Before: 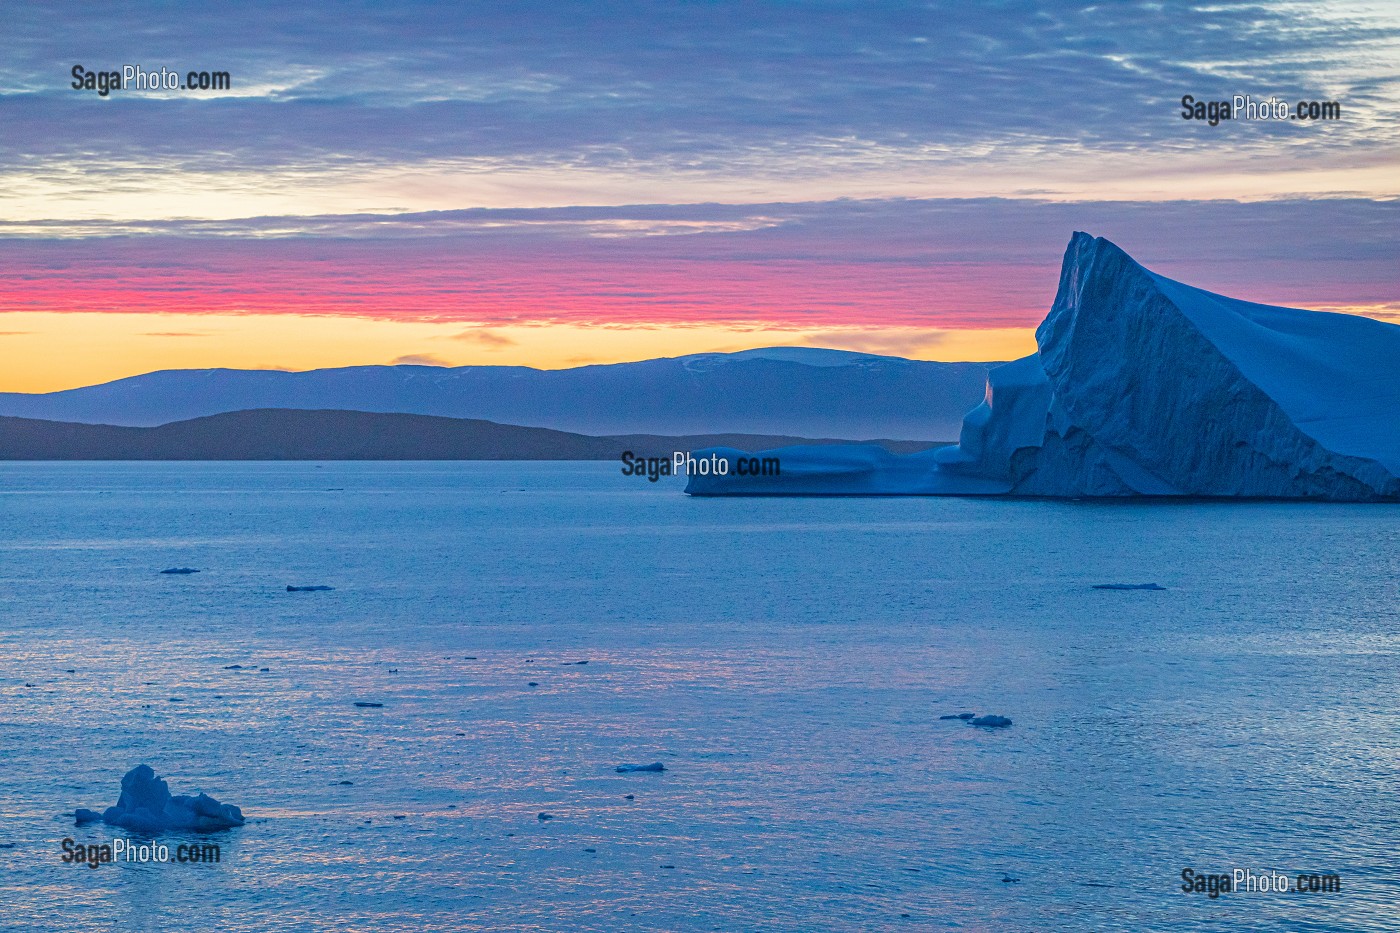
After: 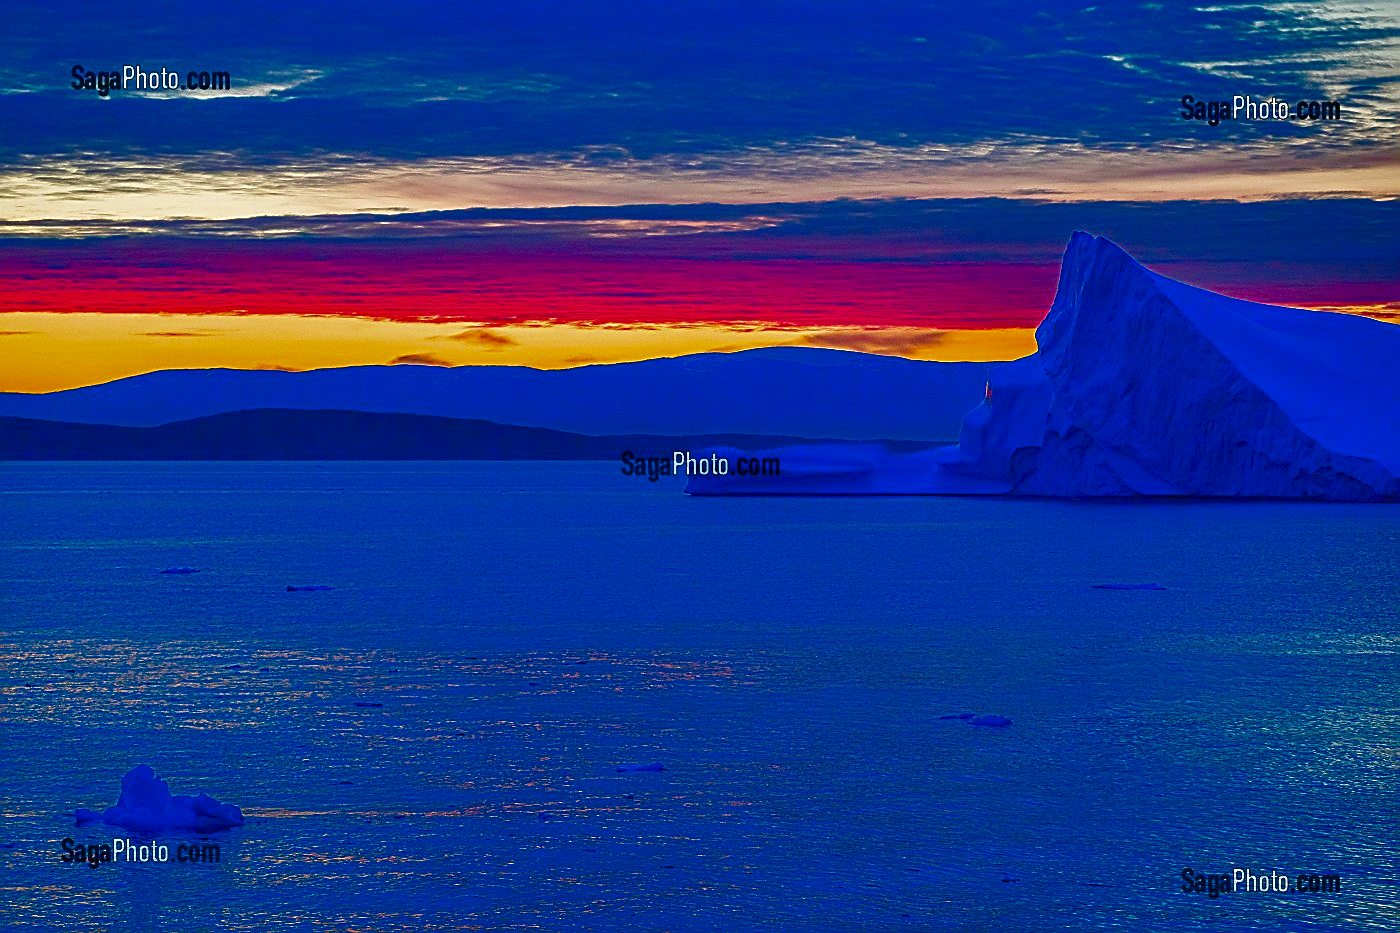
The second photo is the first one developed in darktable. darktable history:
contrast brightness saturation: brightness -0.993, saturation 0.992
color balance rgb: perceptual saturation grading › global saturation 20%, perceptual saturation grading › highlights -25.553%, perceptual saturation grading › shadows 49.844%
shadows and highlights: shadows 24.72, highlights -77.61, soften with gaussian
sharpen: amount 0.543
tone equalizer: on, module defaults
